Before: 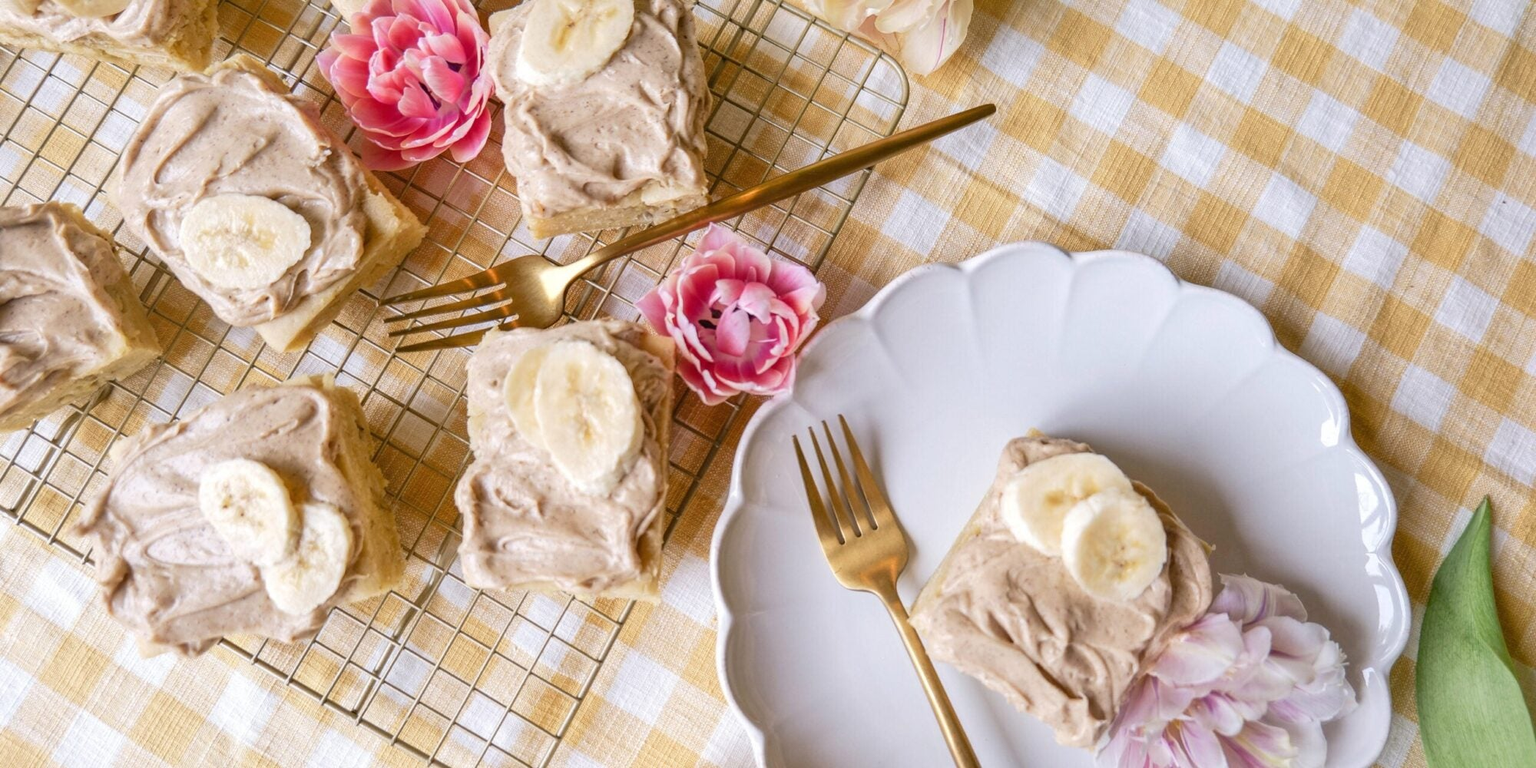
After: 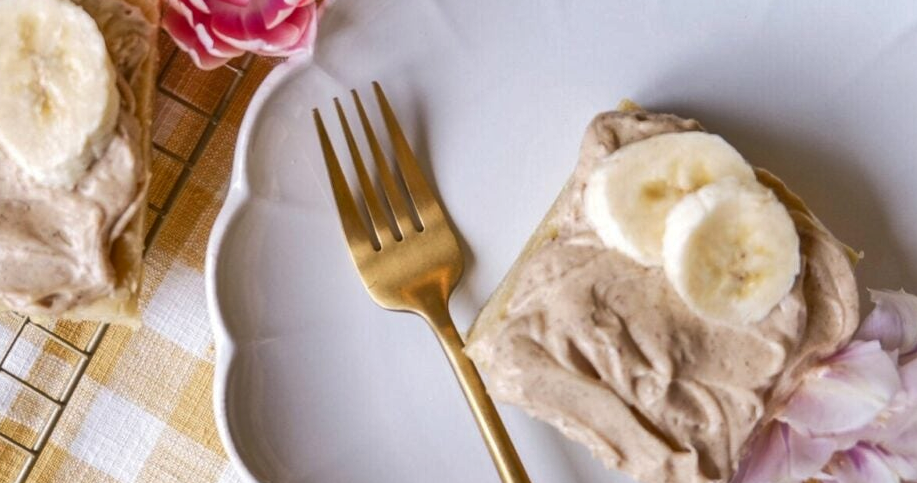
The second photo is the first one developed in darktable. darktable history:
crop: left 35.976%, top 45.819%, right 18.162%, bottom 5.807%
shadows and highlights: soften with gaussian
